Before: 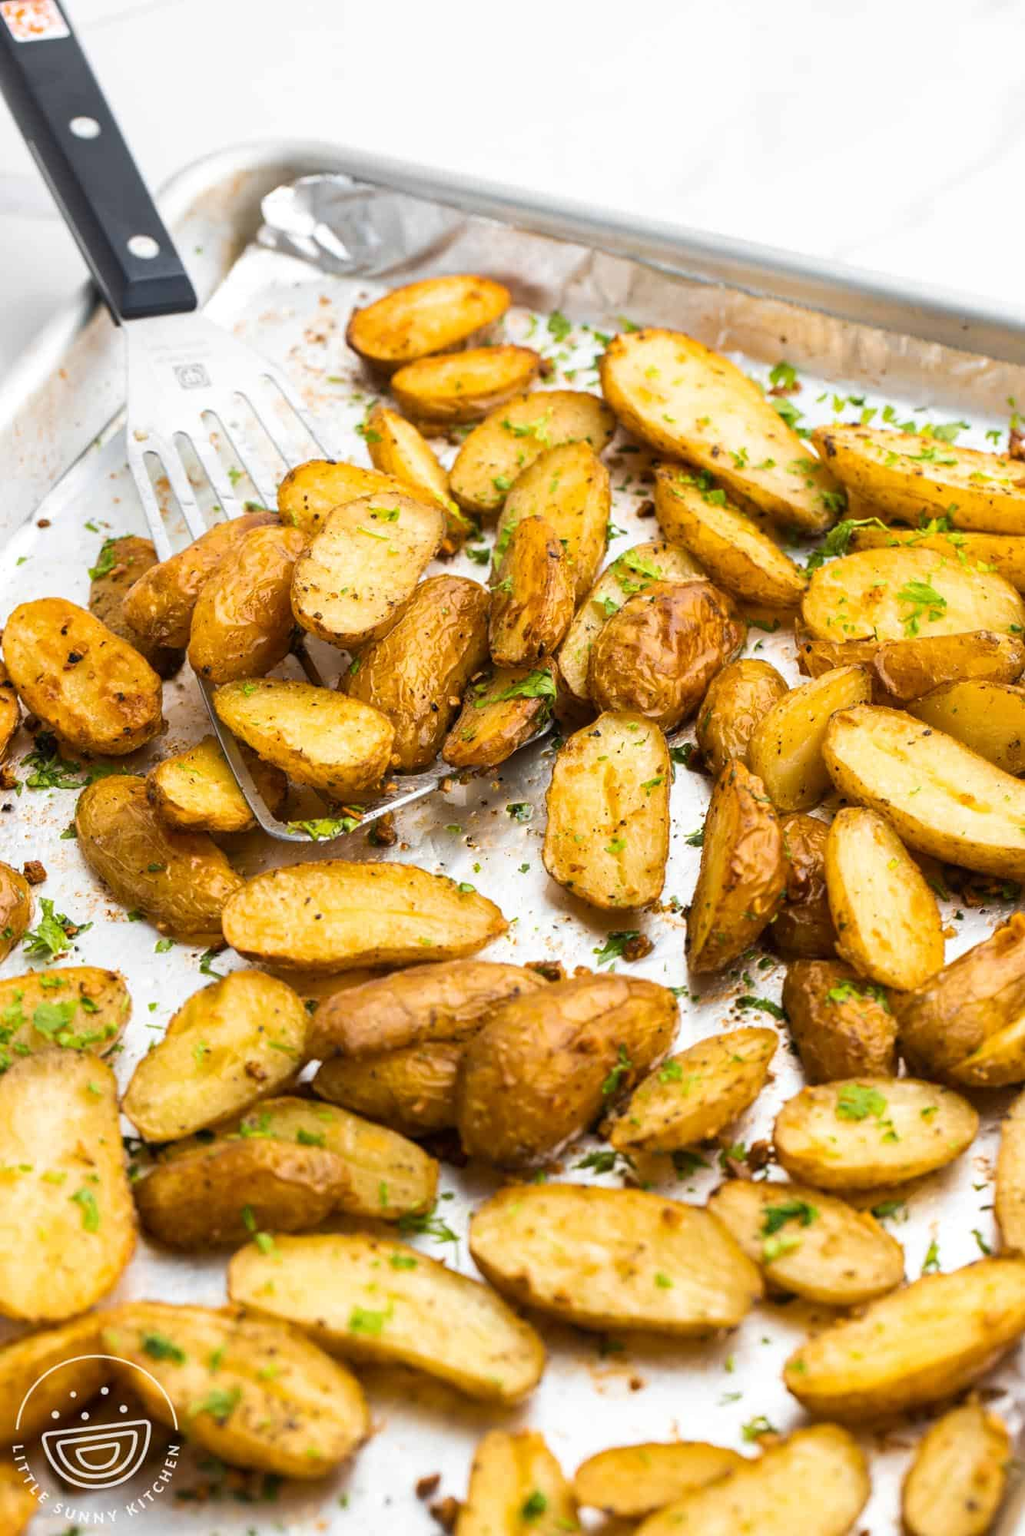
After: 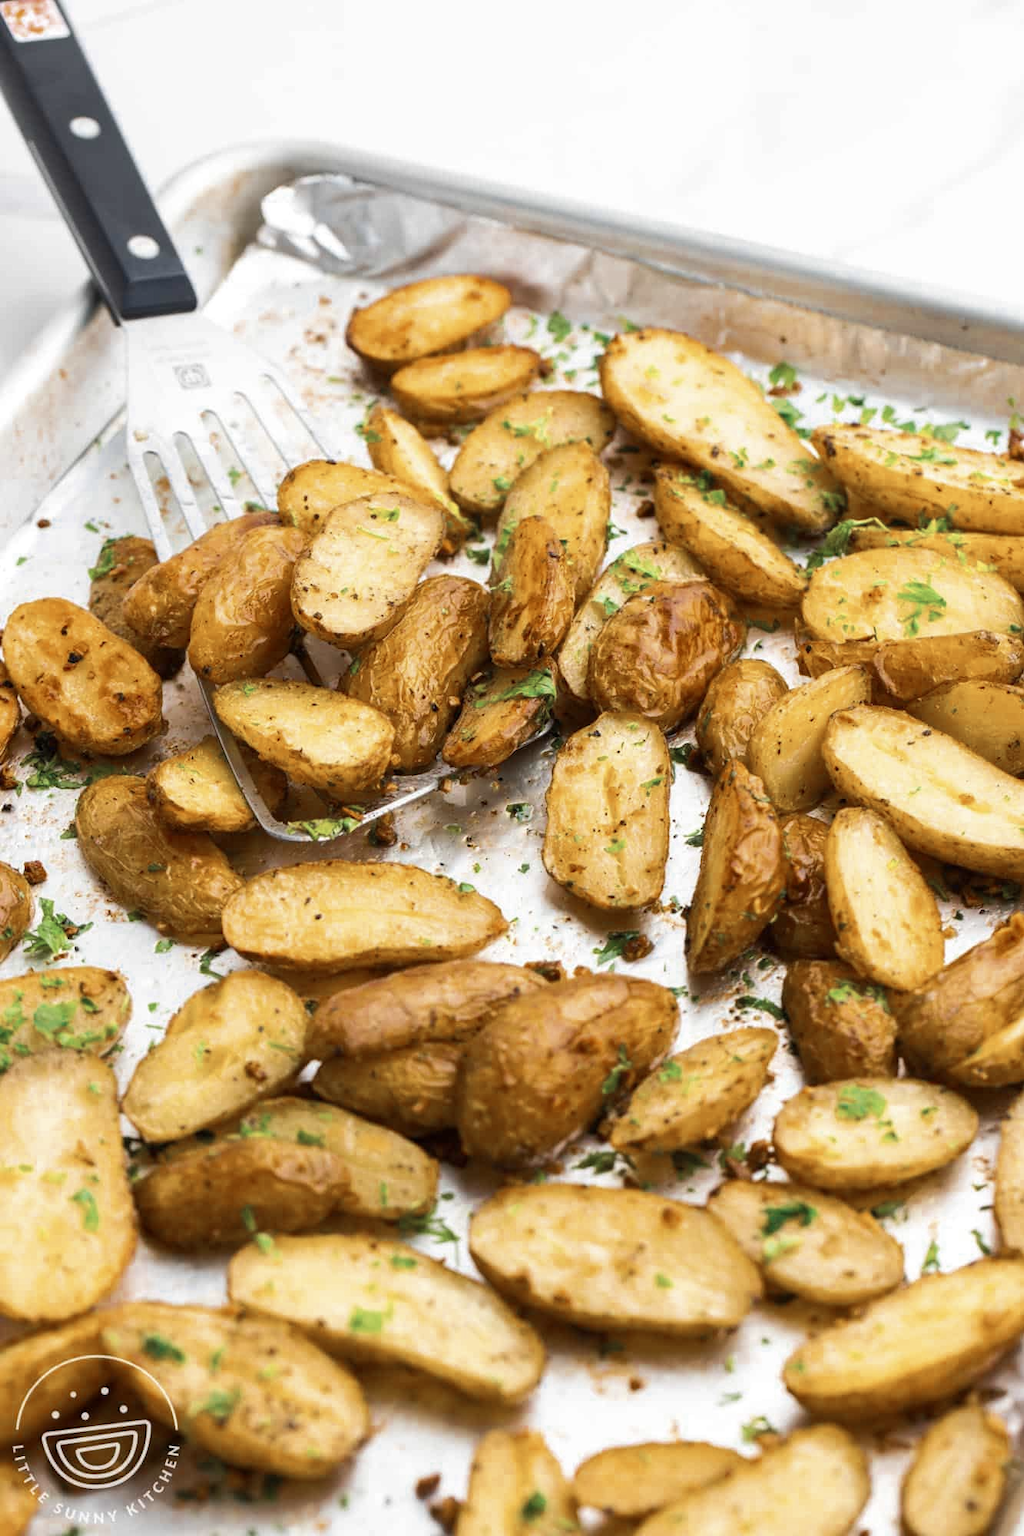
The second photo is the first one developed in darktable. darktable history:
color zones: curves: ch0 [(0, 0.5) (0.125, 0.4) (0.25, 0.5) (0.375, 0.4) (0.5, 0.4) (0.625, 0.35) (0.75, 0.35) (0.875, 0.5)]; ch1 [(0, 0.35) (0.125, 0.45) (0.25, 0.35) (0.375, 0.35) (0.5, 0.35) (0.625, 0.35) (0.75, 0.45) (0.875, 0.35)]; ch2 [(0, 0.6) (0.125, 0.5) (0.25, 0.5) (0.375, 0.6) (0.5, 0.6) (0.625, 0.5) (0.75, 0.5) (0.875, 0.5)]
tone curve: curves: ch0 [(0, 0) (0.003, 0.003) (0.011, 0.011) (0.025, 0.024) (0.044, 0.043) (0.069, 0.068) (0.1, 0.097) (0.136, 0.132) (0.177, 0.173) (0.224, 0.219) (0.277, 0.27) (0.335, 0.327) (0.399, 0.389) (0.468, 0.457) (0.543, 0.549) (0.623, 0.628) (0.709, 0.713) (0.801, 0.803) (0.898, 0.899) (1, 1)]
